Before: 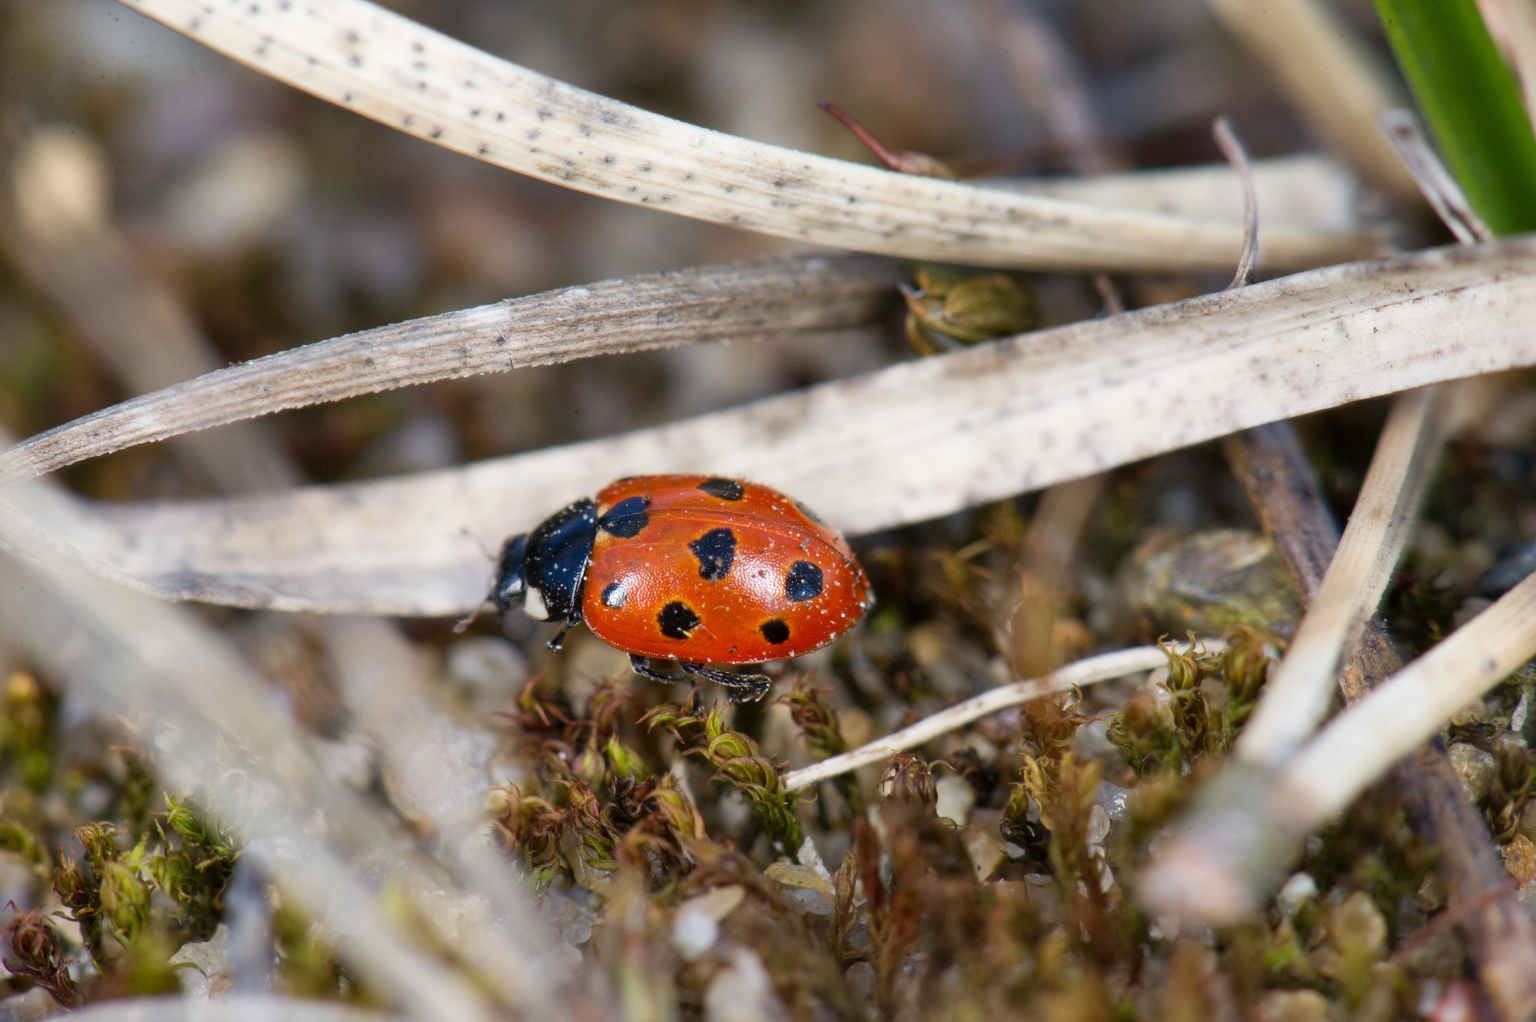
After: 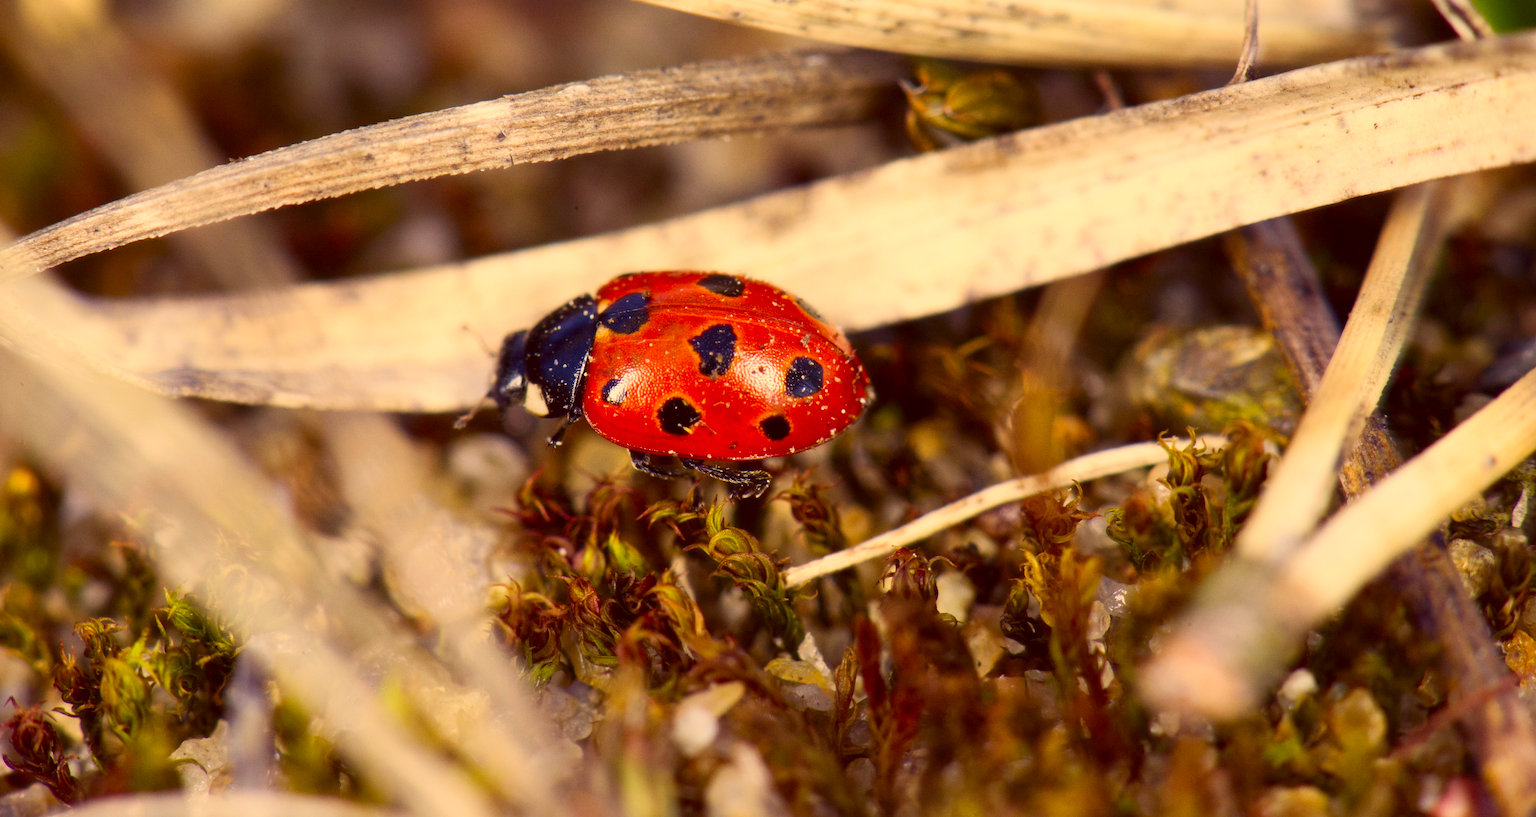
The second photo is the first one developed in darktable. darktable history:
crop and rotate: top 19.998%
color correction: highlights a* 10.12, highlights b* 39.04, shadows a* 14.62, shadows b* 3.37
contrast brightness saturation: contrast 0.18, saturation 0.3
exposure: exposure 0.02 EV, compensate highlight preservation false
white balance: red 0.988, blue 1.017
